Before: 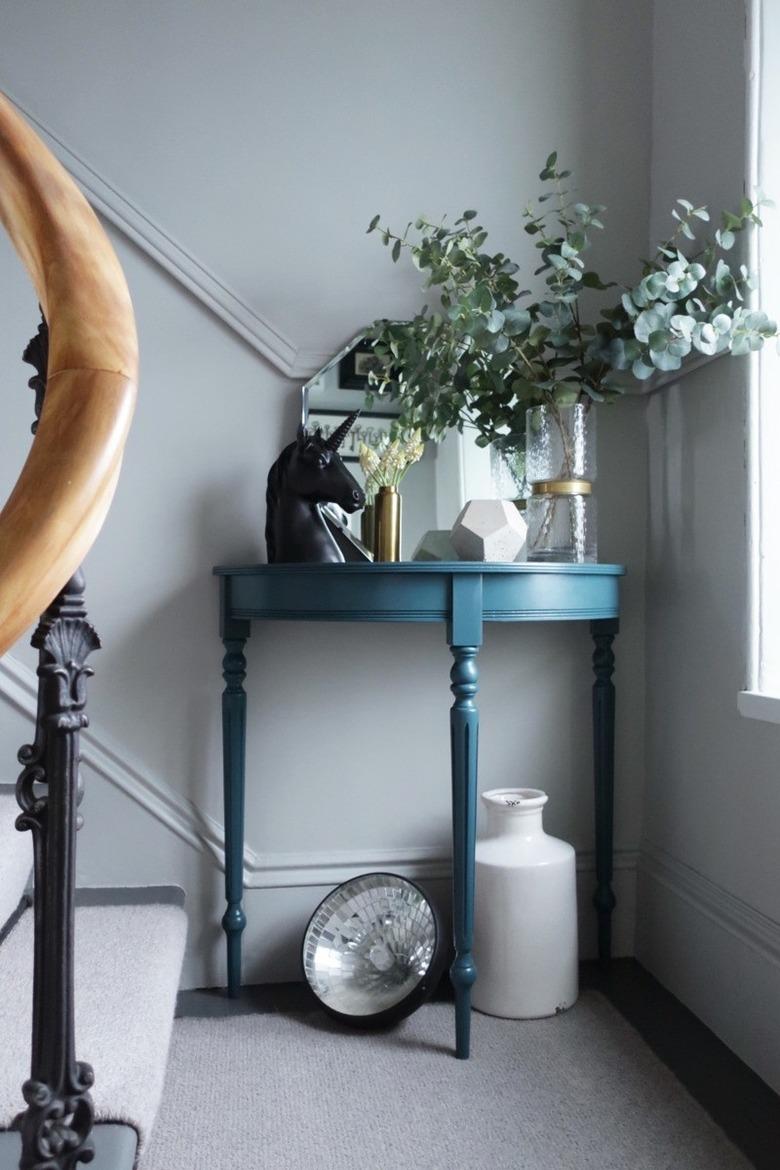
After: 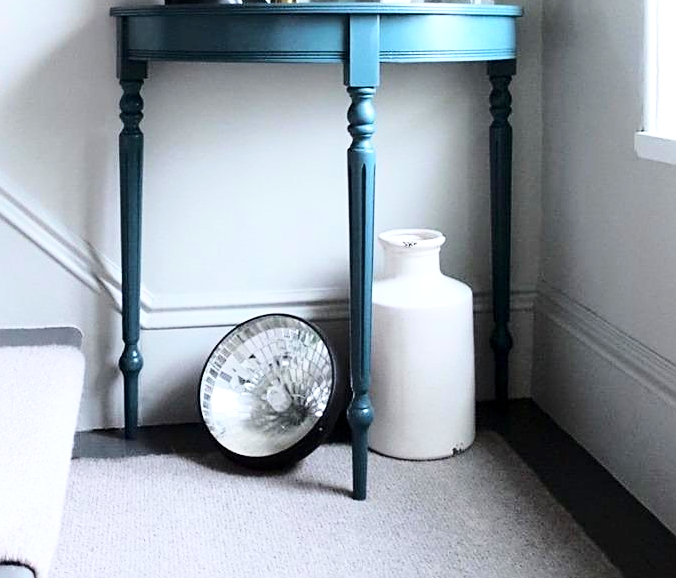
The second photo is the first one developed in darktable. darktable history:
sharpen: on, module defaults
exposure: black level correction 0.003, exposure 0.386 EV, compensate highlight preservation false
crop and rotate: left 13.301%, top 47.81%, bottom 2.765%
base curve: curves: ch0 [(0, 0) (0.028, 0.03) (0.121, 0.232) (0.46, 0.748) (0.859, 0.968) (1, 1)]
